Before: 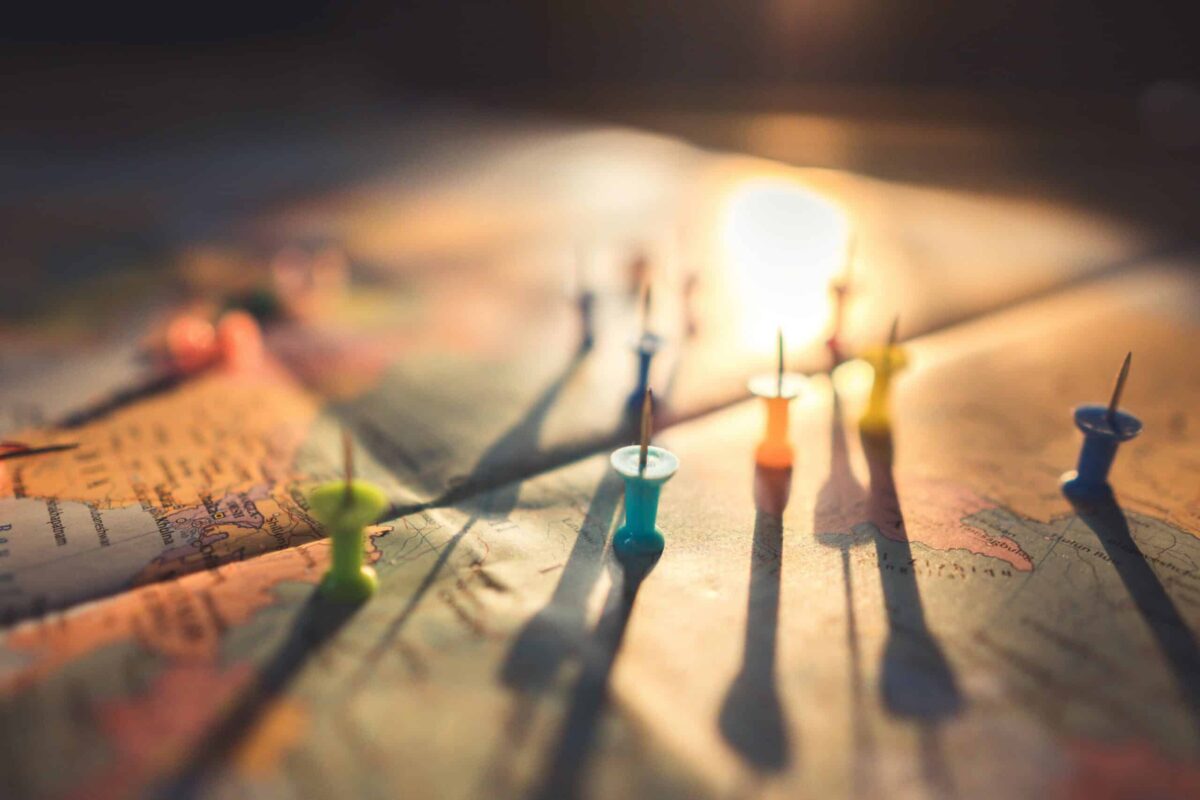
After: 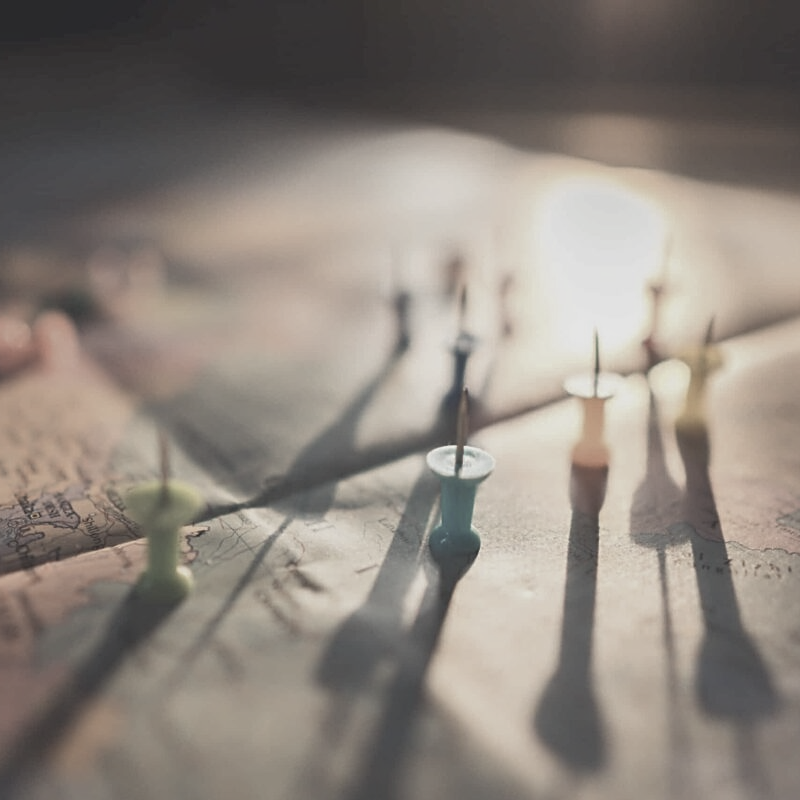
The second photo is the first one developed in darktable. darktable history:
sharpen: on, module defaults
crop: left 15.398%, right 17.896%
exposure: black level correction 0.002, compensate exposure bias true, compensate highlight preservation false
shadows and highlights: soften with gaussian
local contrast: detail 71%
color correction: highlights b* 0.066, saturation 0.282
